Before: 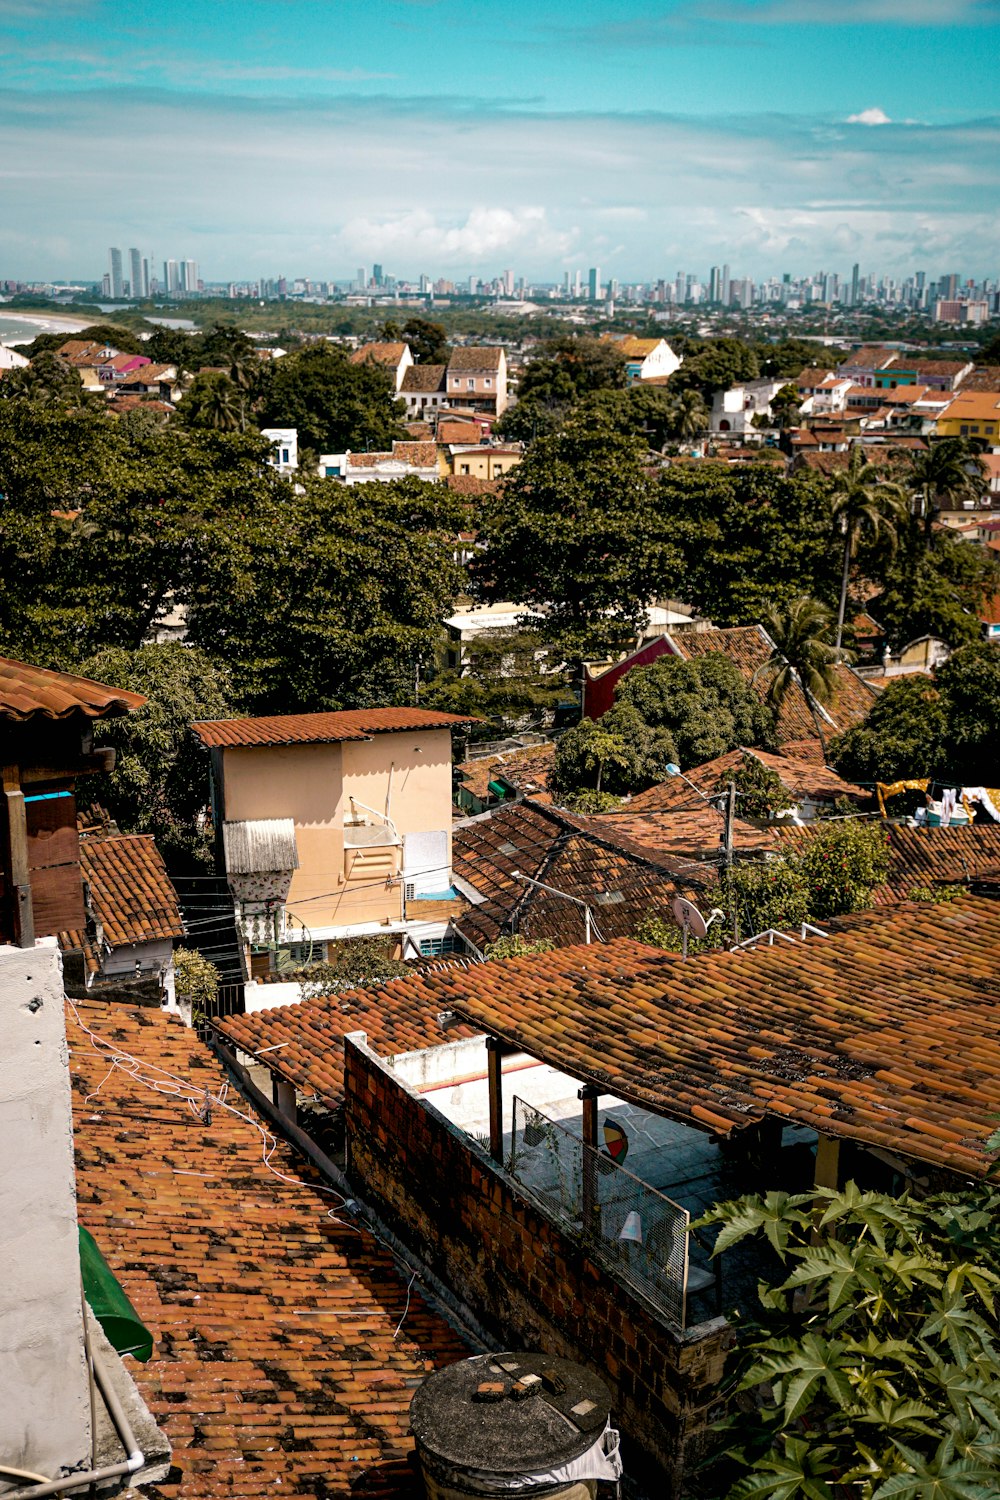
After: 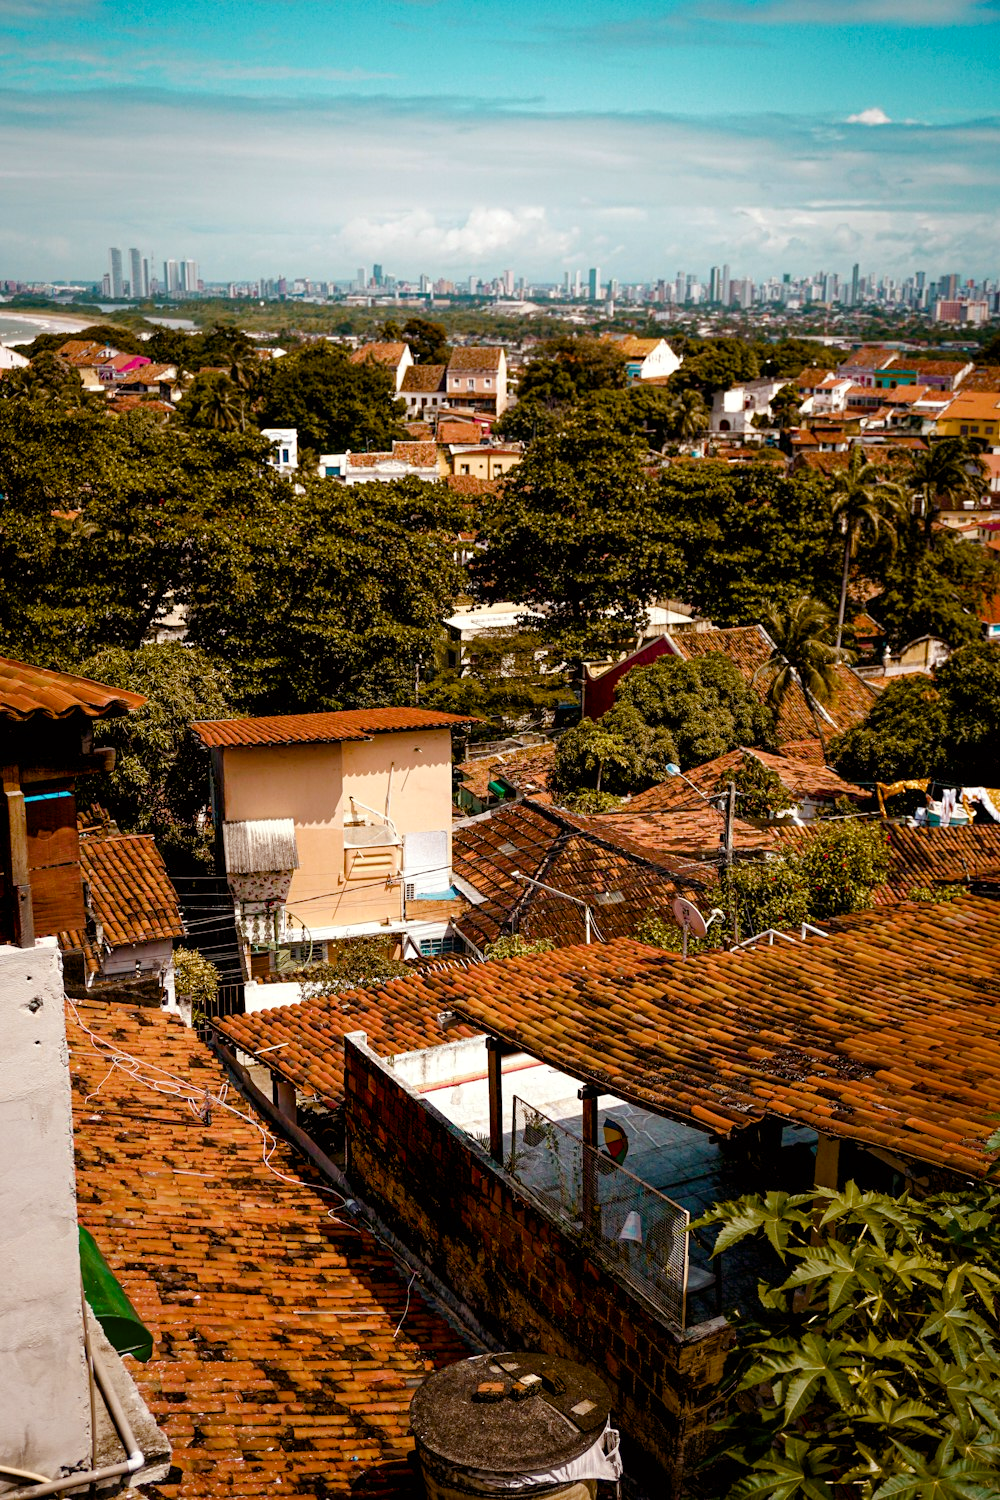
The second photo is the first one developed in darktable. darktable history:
color balance rgb: power › chroma 1.563%, power › hue 25.72°, linear chroma grading › global chroma 25.555%, perceptual saturation grading › global saturation 20%, perceptual saturation grading › highlights -49.836%, perceptual saturation grading › shadows 25.283%
